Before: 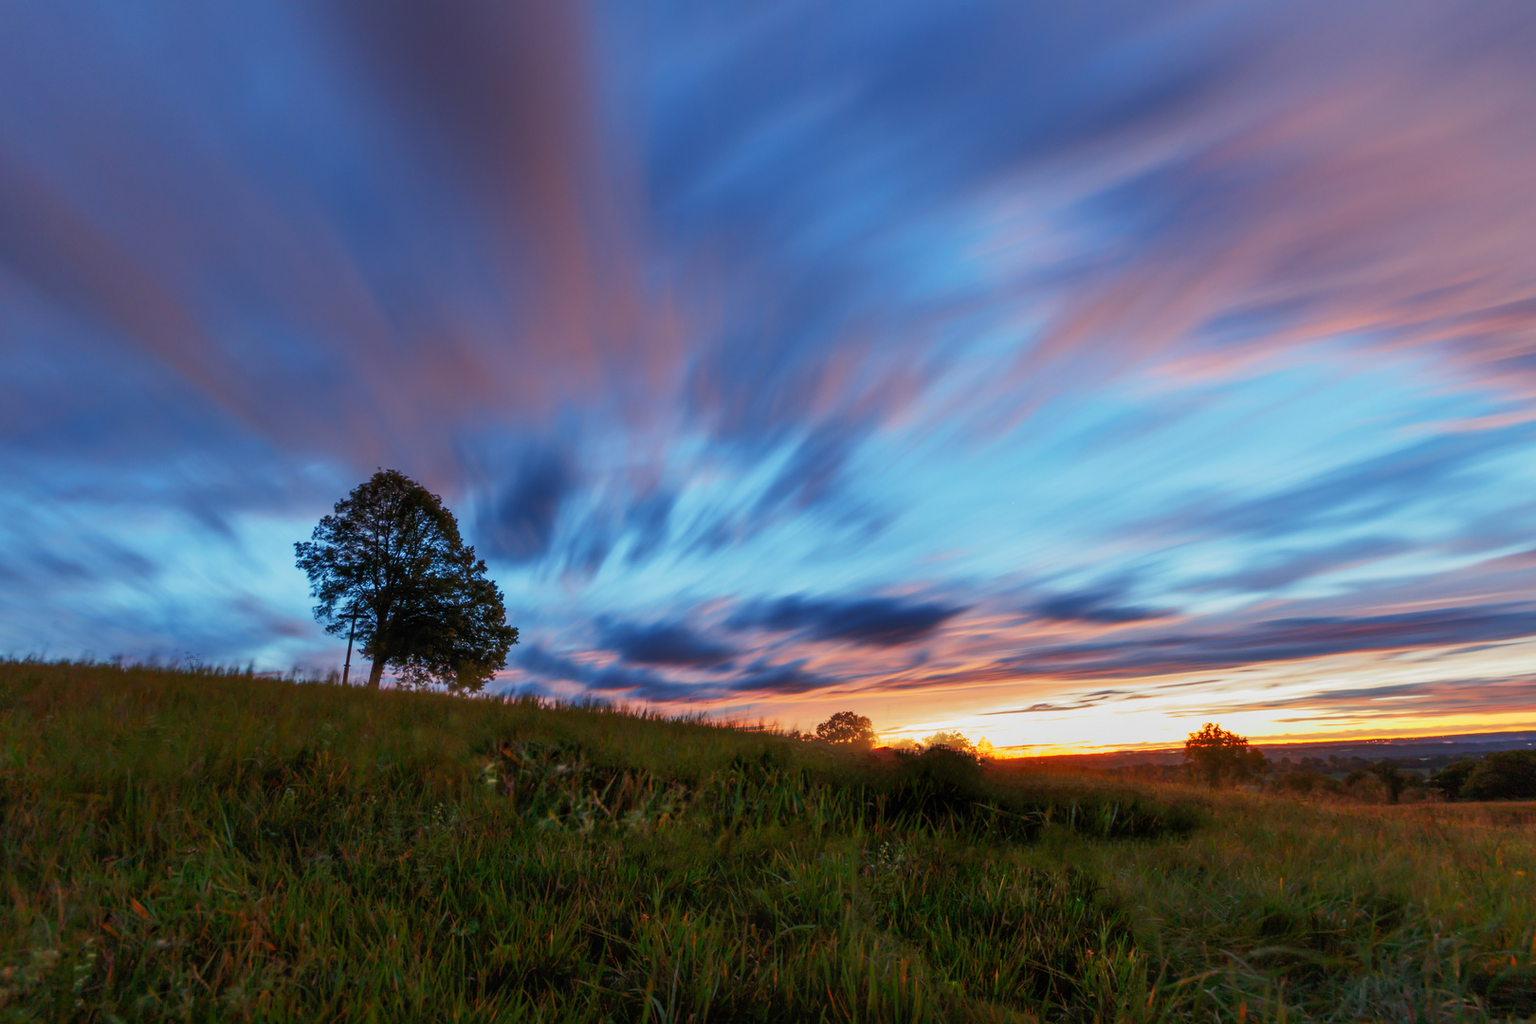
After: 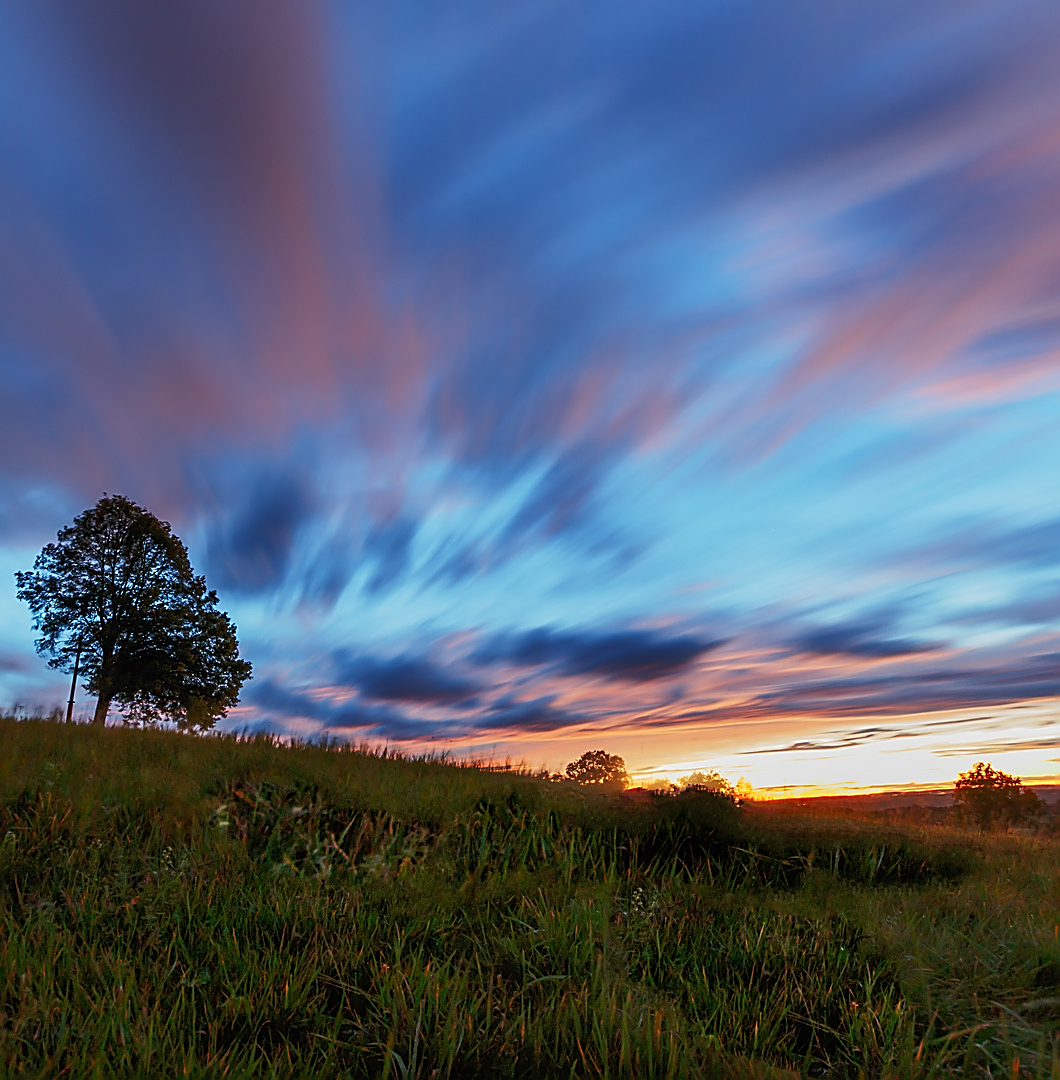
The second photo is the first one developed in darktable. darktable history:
sharpen: radius 1.717, amount 1.285
crop and rotate: left 18.213%, right 16.333%
